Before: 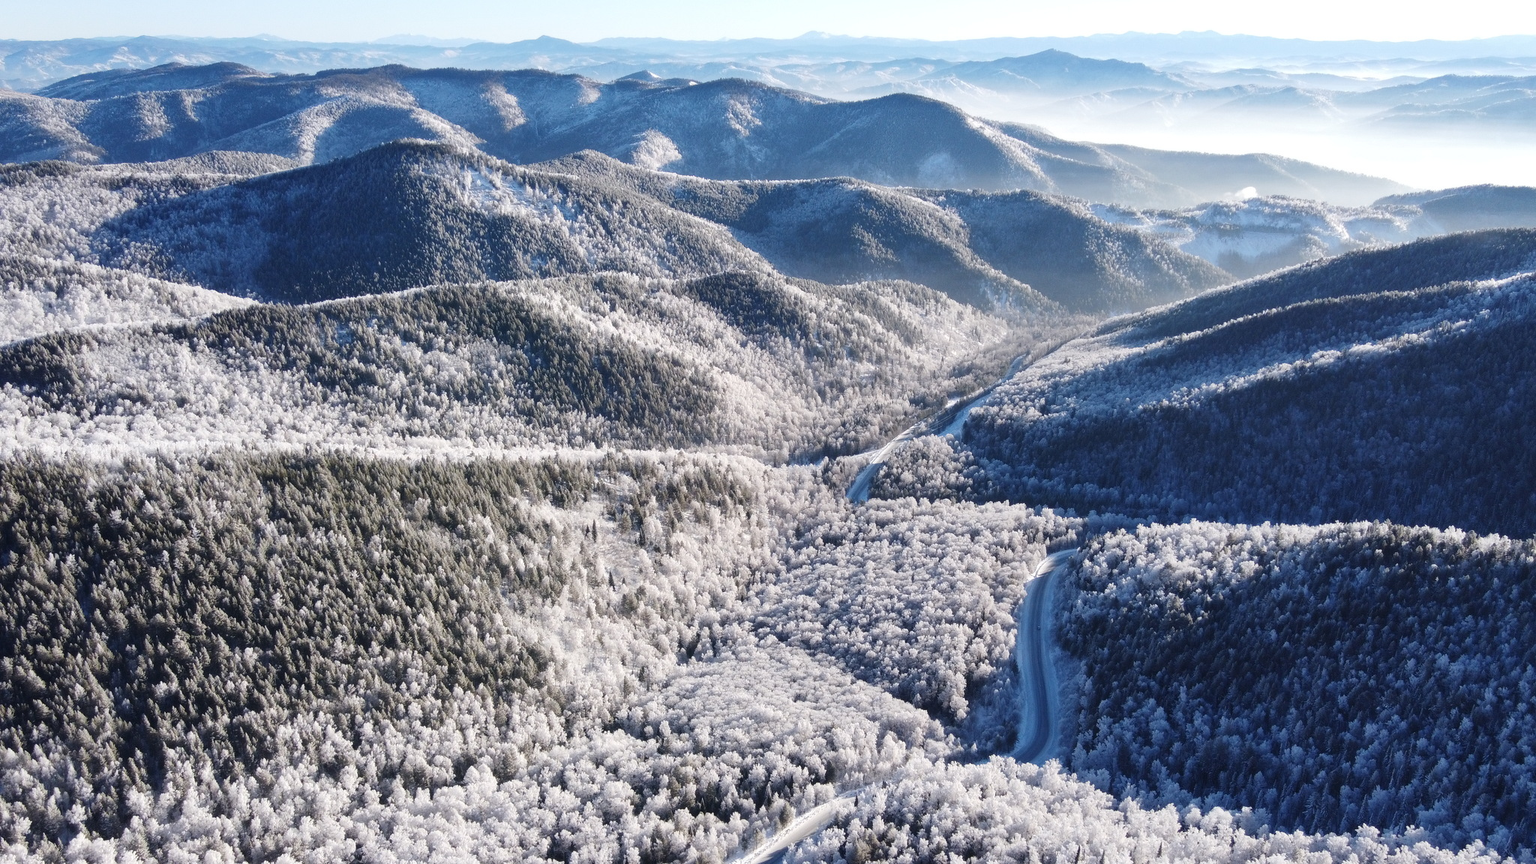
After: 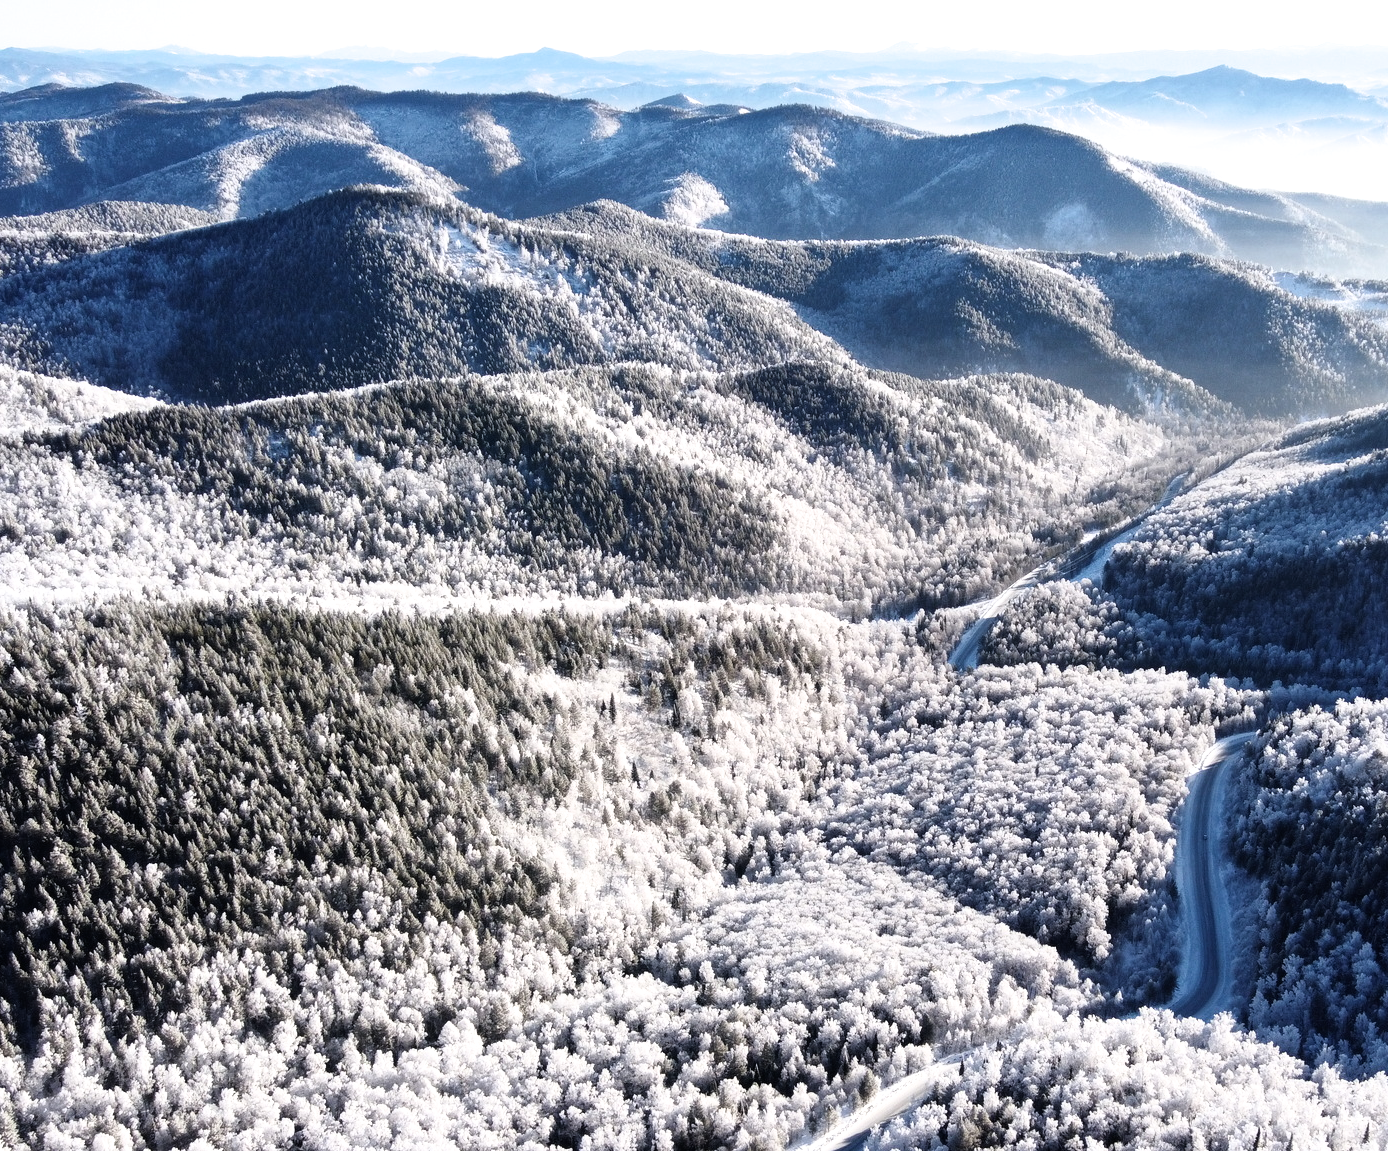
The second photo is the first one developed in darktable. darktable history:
crop and rotate: left 8.818%, right 23.387%
filmic rgb: black relative exposure -8.03 EV, white relative exposure 2.19 EV, hardness 6.9
